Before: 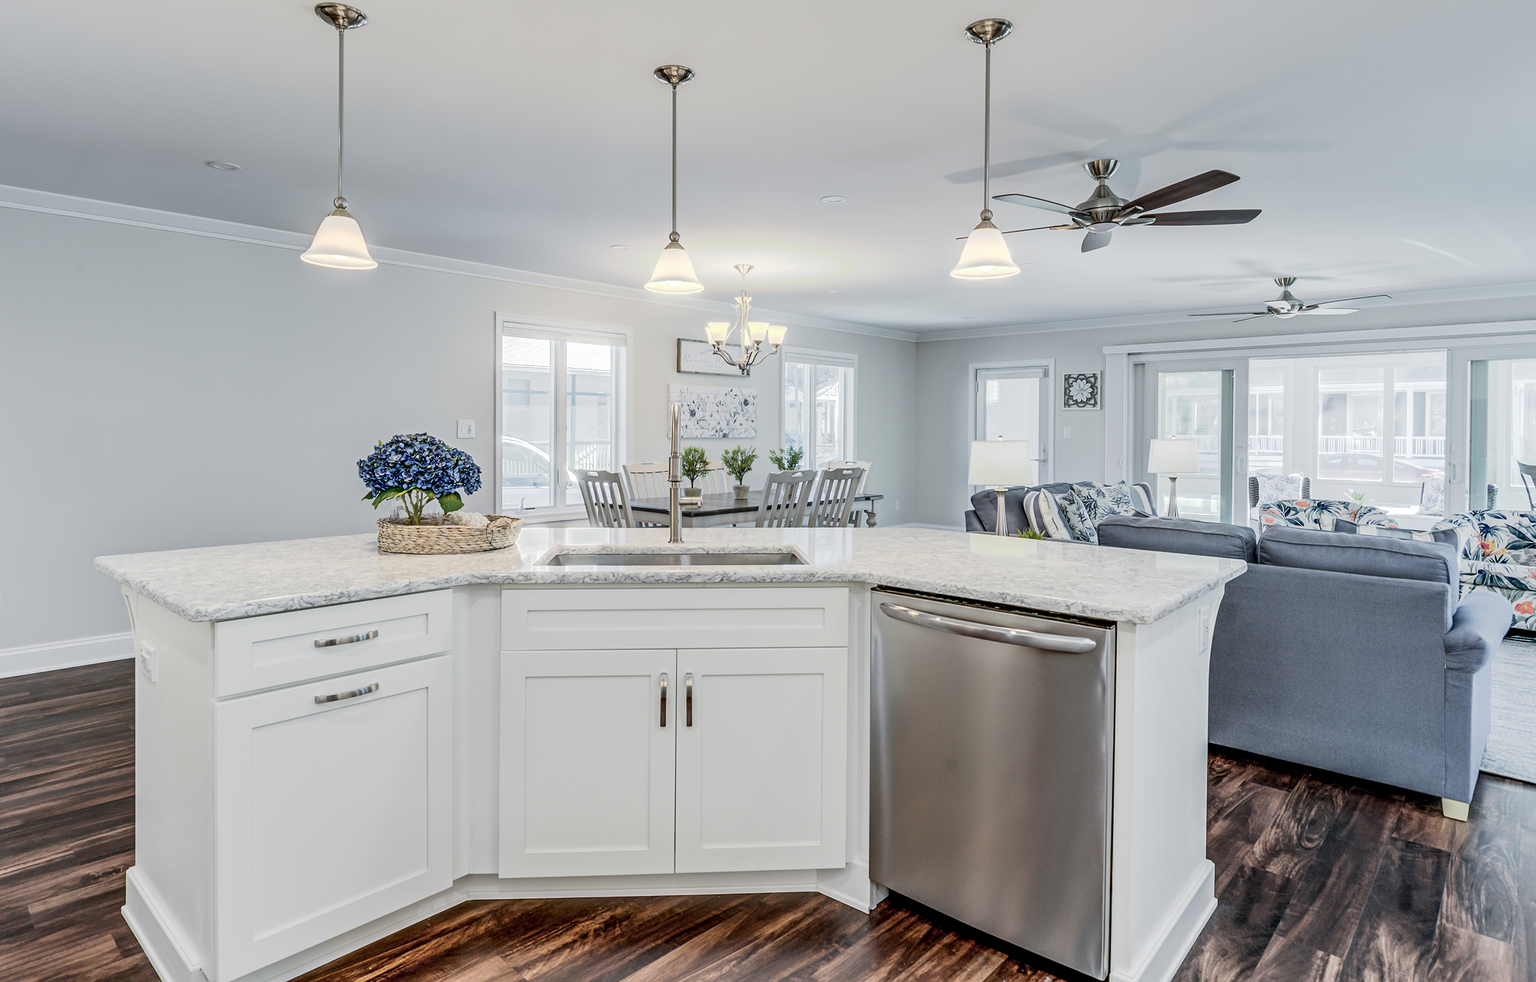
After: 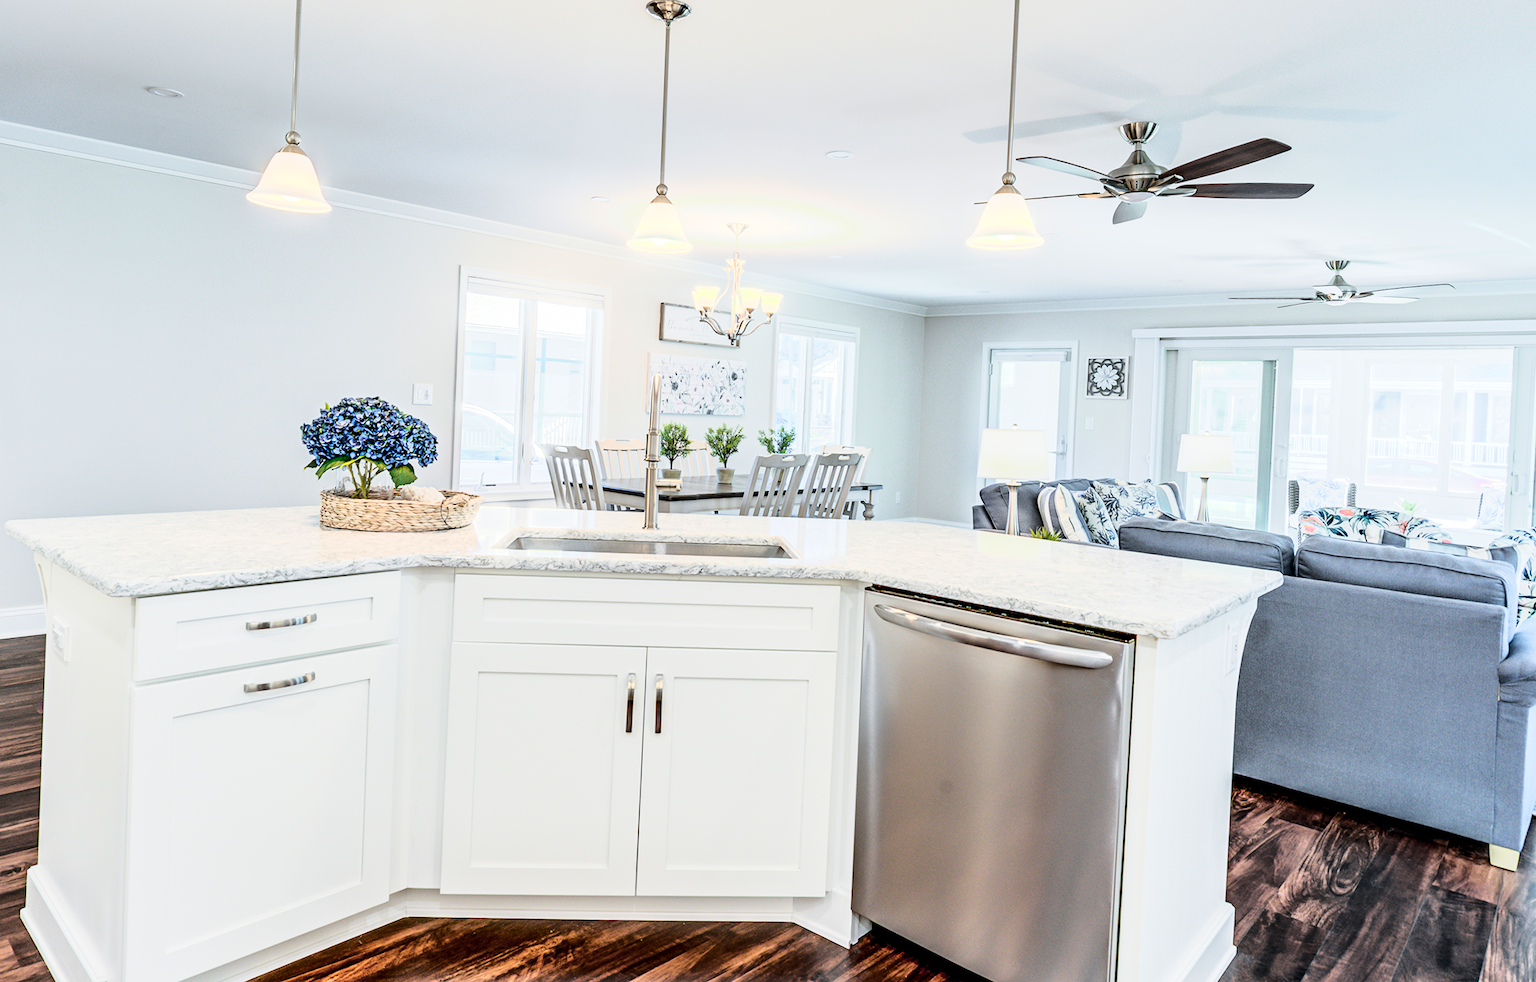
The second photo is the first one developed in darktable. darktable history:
crop and rotate: angle -2.16°, left 3.145%, top 3.873%, right 1.452%, bottom 0.675%
base curve: curves: ch0 [(0, 0) (0.028, 0.03) (0.121, 0.232) (0.46, 0.748) (0.859, 0.968) (1, 1)]
